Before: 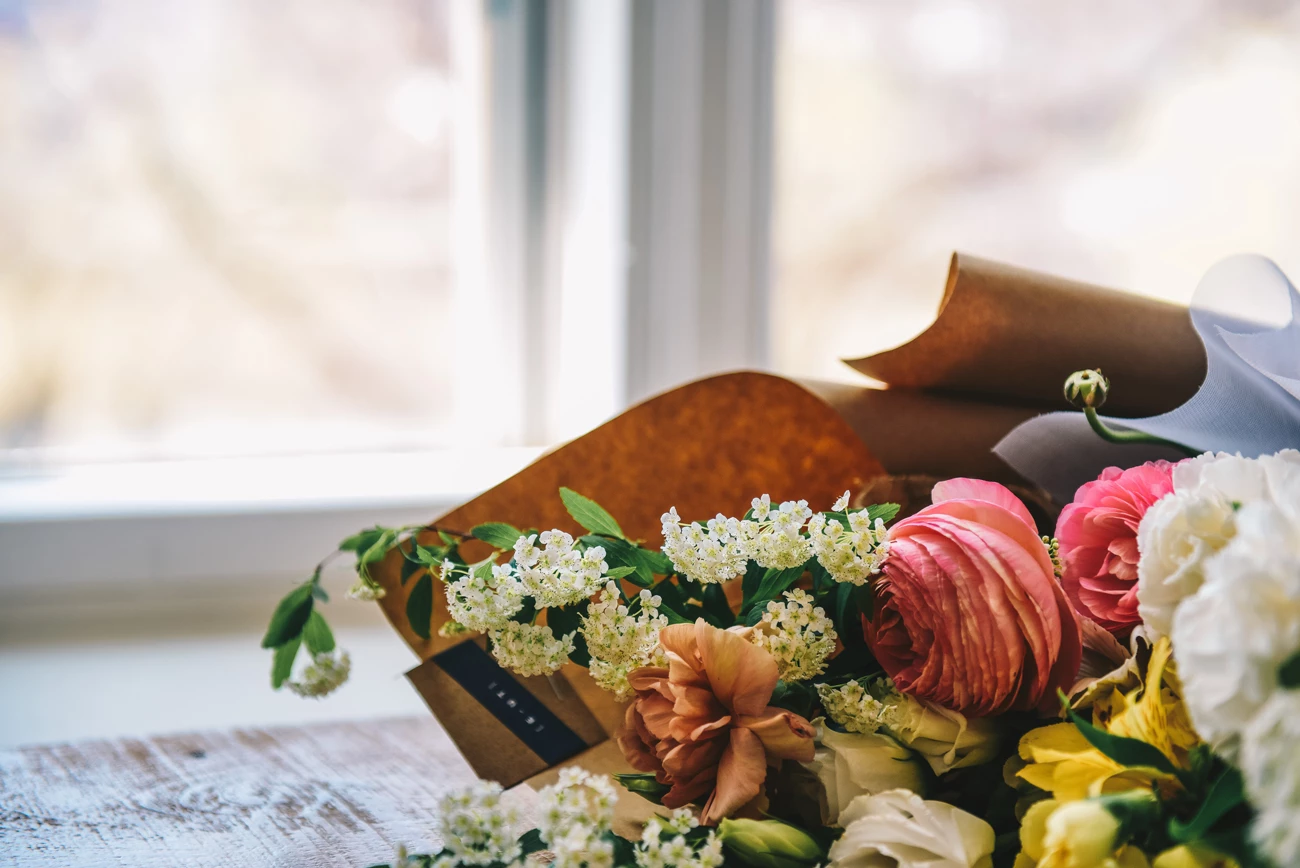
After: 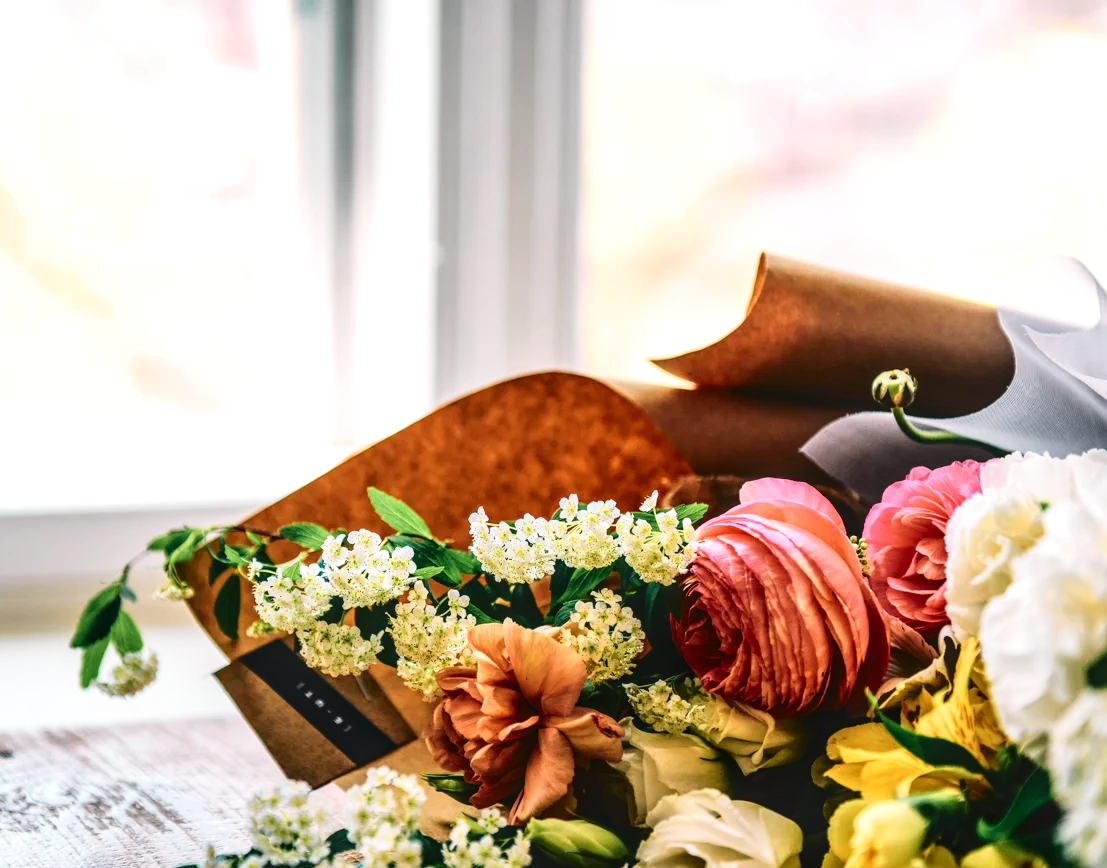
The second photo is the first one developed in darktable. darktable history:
tone curve: curves: ch0 [(0, 0.014) (0.17, 0.099) (0.392, 0.438) (0.725, 0.828) (0.872, 0.918) (1, 0.981)]; ch1 [(0, 0) (0.402, 0.36) (0.489, 0.491) (0.5, 0.503) (0.515, 0.52) (0.545, 0.572) (0.615, 0.662) (0.701, 0.725) (1, 1)]; ch2 [(0, 0) (0.42, 0.458) (0.485, 0.499) (0.503, 0.503) (0.531, 0.542) (0.561, 0.594) (0.644, 0.694) (0.717, 0.753) (1, 0.991)], color space Lab, independent channels, preserve colors none
local contrast: on, module defaults
shadows and highlights: radius 45.6, white point adjustment 6.57, compress 79.65%, soften with gaussian
crop and rotate: left 14.775%
